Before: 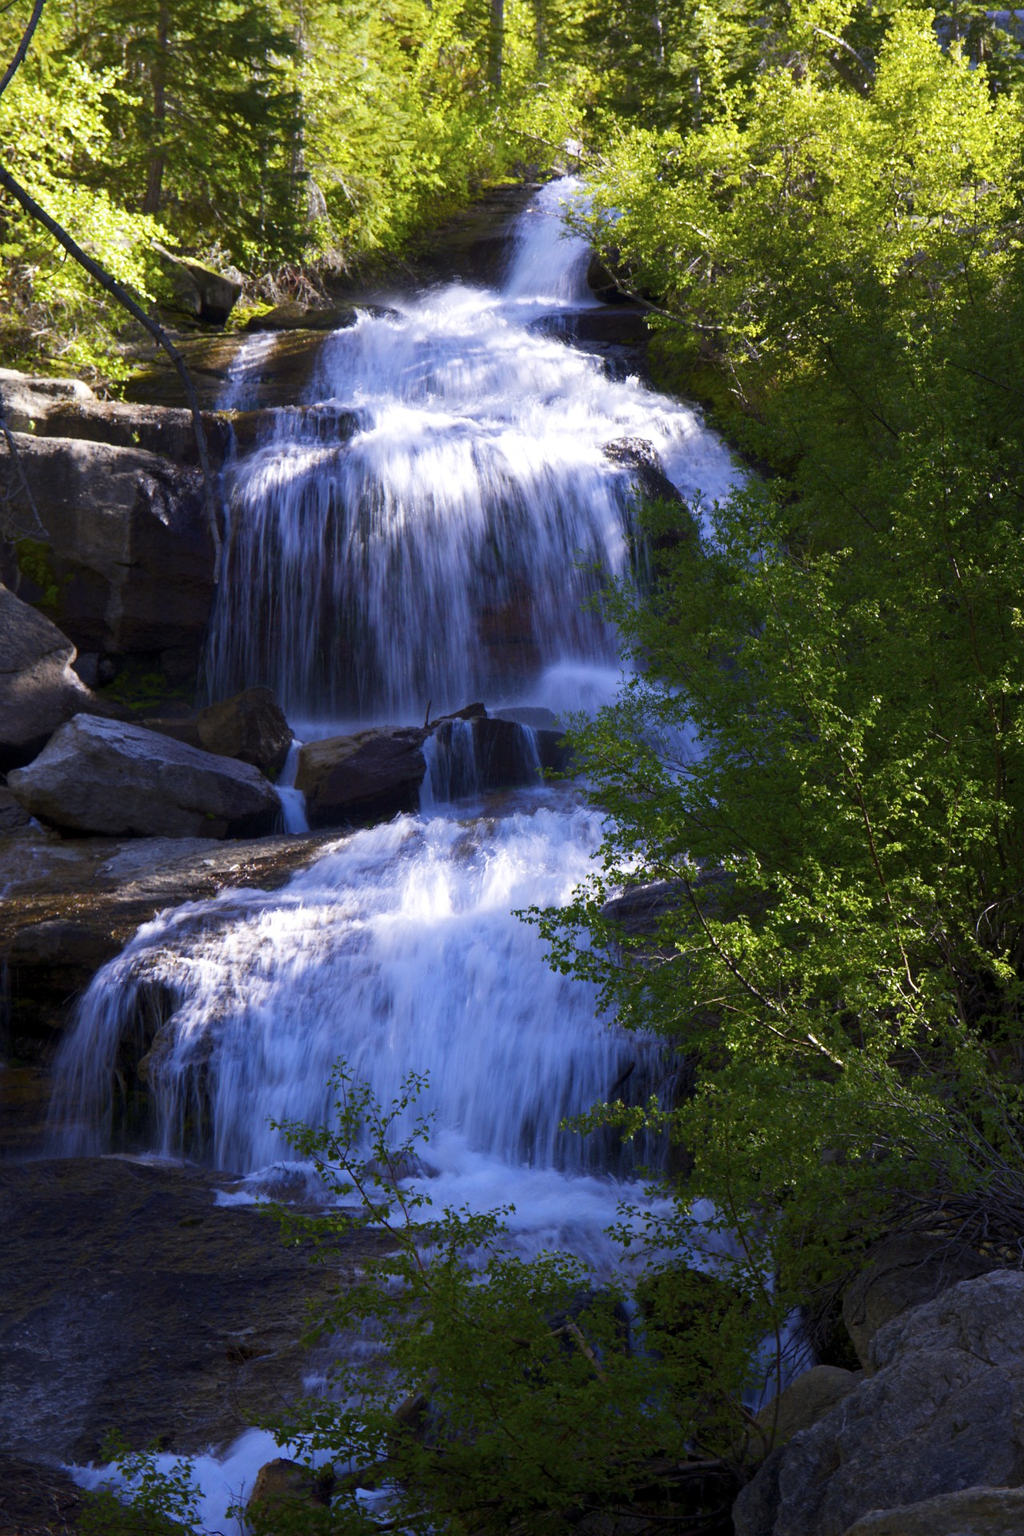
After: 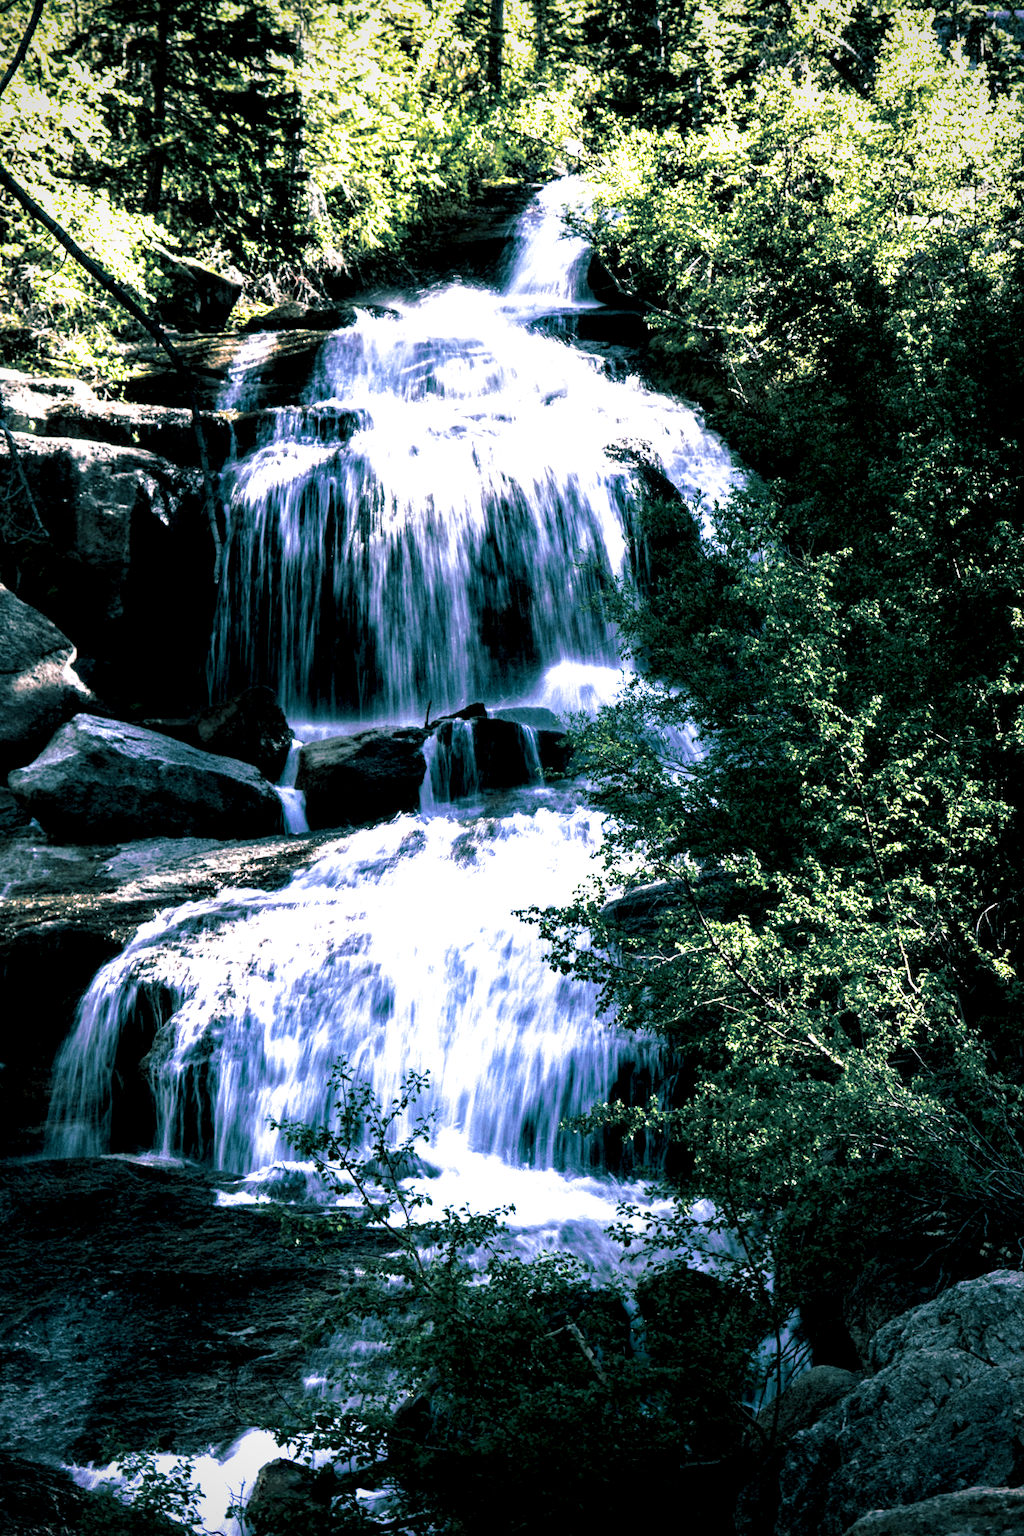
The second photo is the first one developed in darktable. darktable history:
local contrast: highlights 115%, shadows 42%, detail 293%
split-toning: shadows › hue 183.6°, shadows › saturation 0.52, highlights › hue 0°, highlights › saturation 0
vignetting: saturation 0, unbound false
